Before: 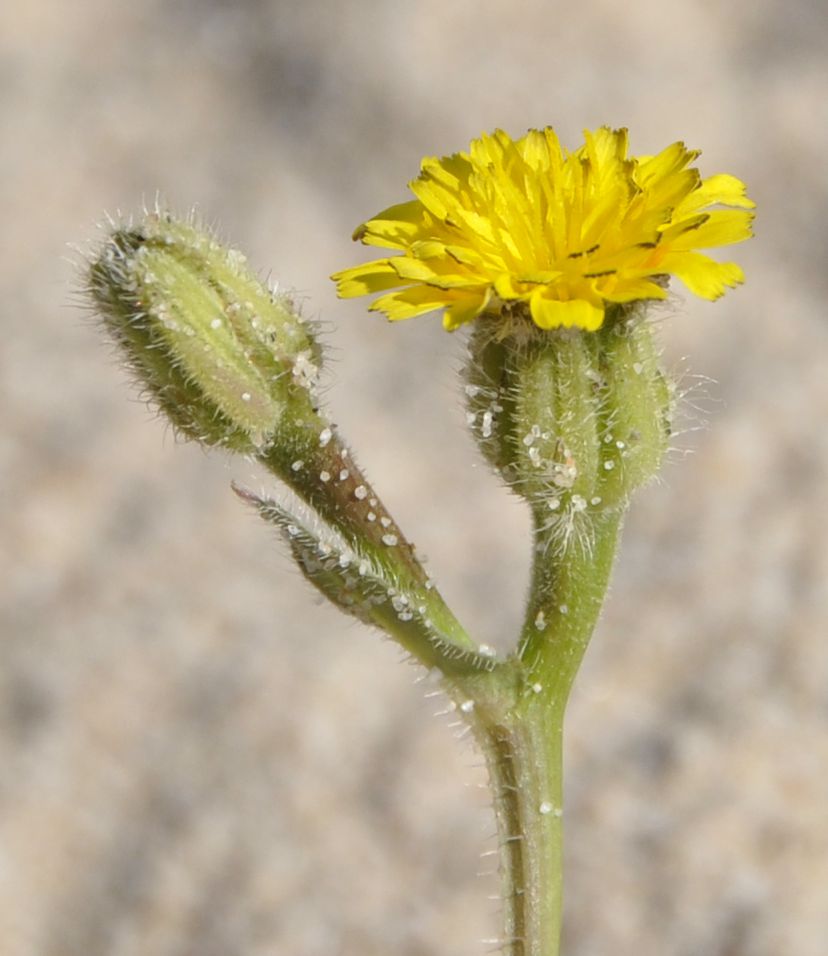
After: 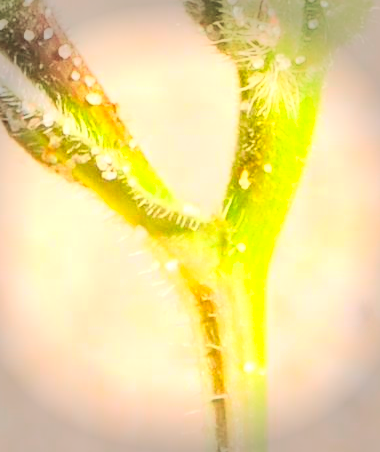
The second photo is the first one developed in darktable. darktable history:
contrast brightness saturation: contrast 0.202, brightness 0.203, saturation 0.812
crop: left 35.836%, top 46.158%, right 18.169%, bottom 6.198%
tone equalizer: -8 EV -0.441 EV, -7 EV -0.371 EV, -6 EV -0.371 EV, -5 EV -0.241 EV, -3 EV 0.195 EV, -2 EV 0.344 EV, -1 EV 0.41 EV, +0 EV 0.41 EV
vignetting: fall-off start 68.64%, fall-off radius 30.56%, width/height ratio 0.995, shape 0.844
color correction: highlights a* 6.12, highlights b* 8.05, shadows a* 5.73, shadows b* 7.11, saturation 0.879
exposure: exposure 0.652 EV, compensate highlight preservation false
tone curve: curves: ch0 [(0, 0) (0.003, 0.022) (0.011, 0.025) (0.025, 0.025) (0.044, 0.029) (0.069, 0.042) (0.1, 0.068) (0.136, 0.118) (0.177, 0.176) (0.224, 0.233) (0.277, 0.299) (0.335, 0.371) (0.399, 0.448) (0.468, 0.526) (0.543, 0.605) (0.623, 0.684) (0.709, 0.775) (0.801, 0.869) (0.898, 0.957) (1, 1)], color space Lab, linked channels, preserve colors none
